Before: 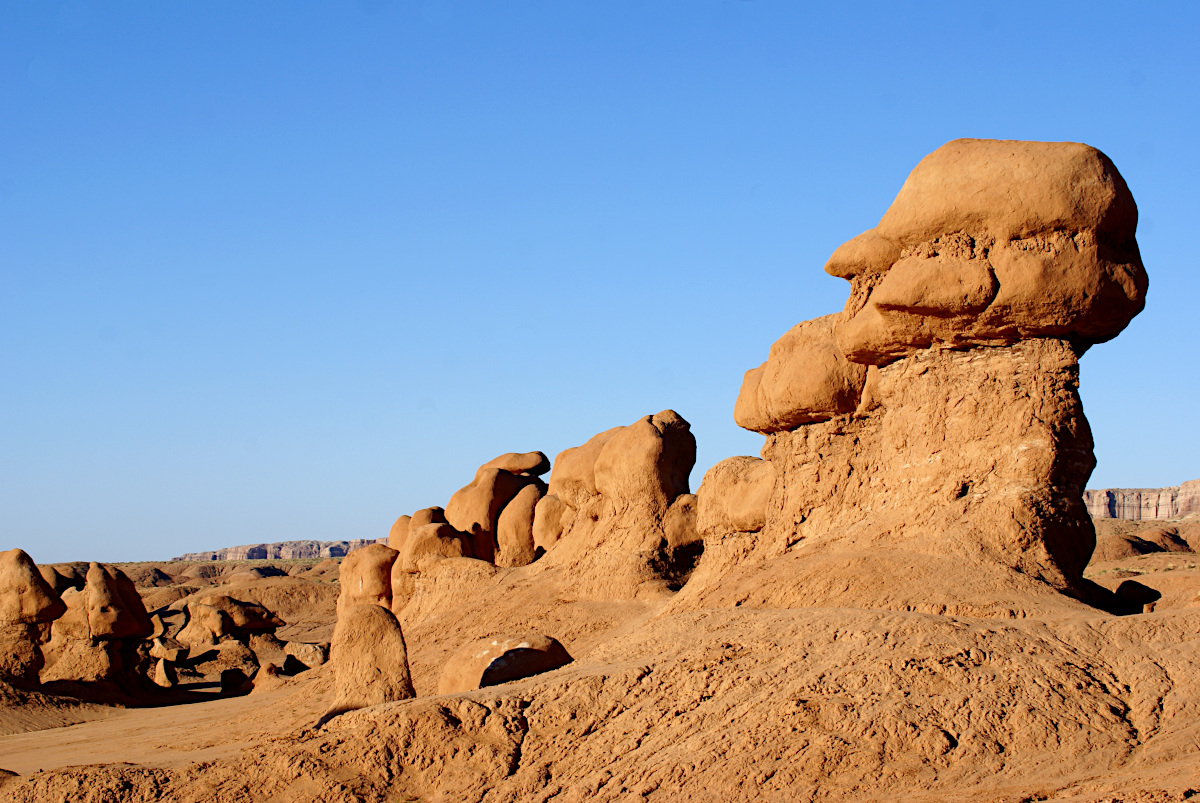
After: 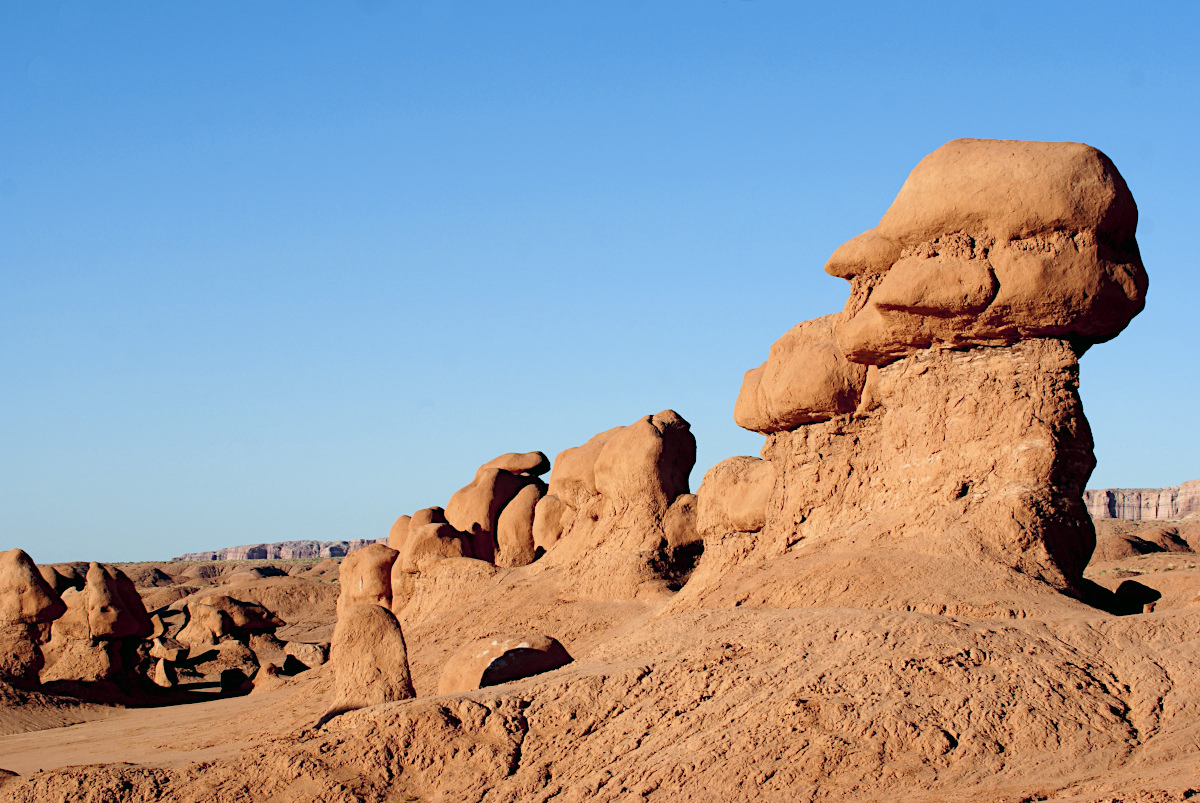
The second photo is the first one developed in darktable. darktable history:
tone curve: curves: ch0 [(0, 0) (0.822, 0.825) (0.994, 0.955)]; ch1 [(0, 0) (0.226, 0.261) (0.383, 0.397) (0.46, 0.46) (0.498, 0.479) (0.524, 0.523) (0.578, 0.575) (1, 1)]; ch2 [(0, 0) (0.438, 0.456) (0.5, 0.498) (0.547, 0.515) (0.597, 0.58) (0.629, 0.603) (1, 1)], color space Lab, independent channels, preserve colors none
